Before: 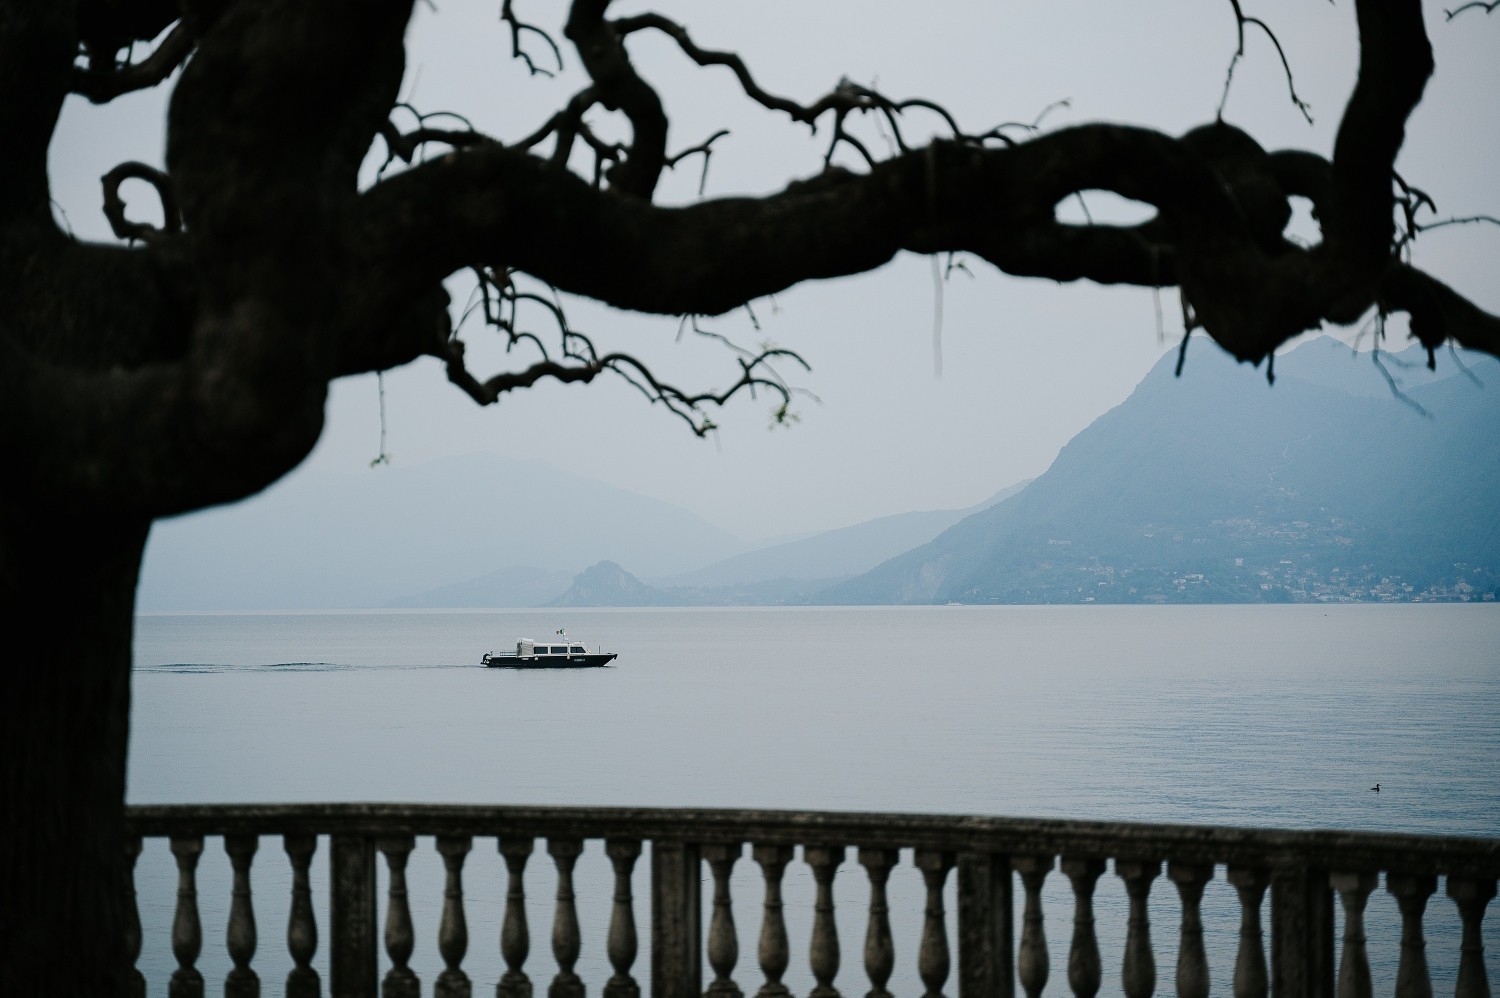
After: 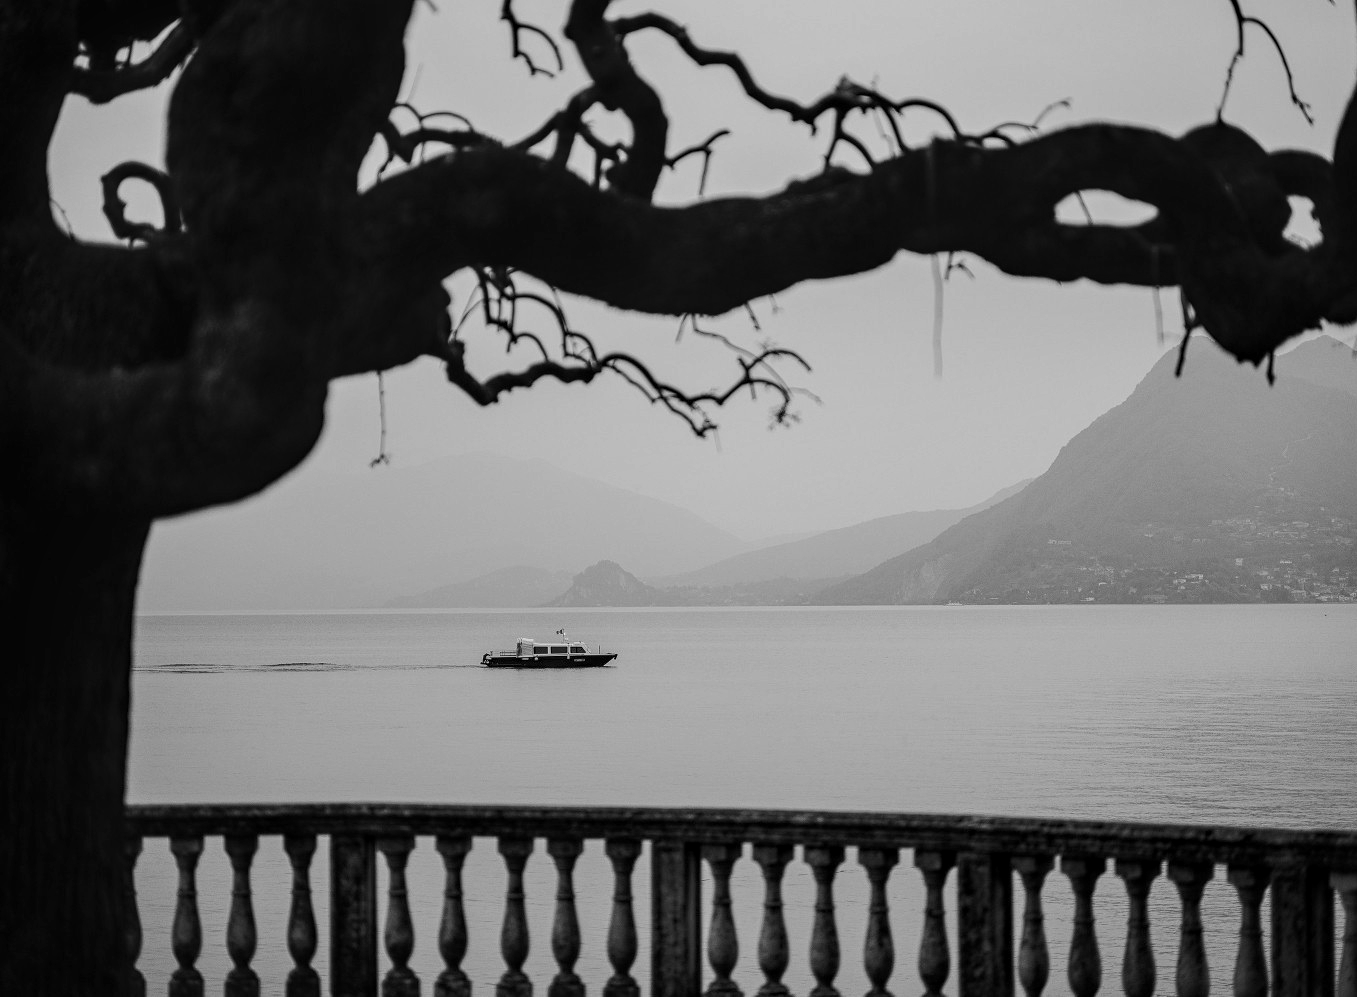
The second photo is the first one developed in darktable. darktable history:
crop: right 9.509%, bottom 0.031%
monochrome: a 32, b 64, size 2.3
local contrast: highlights 61%, detail 143%, midtone range 0.428
